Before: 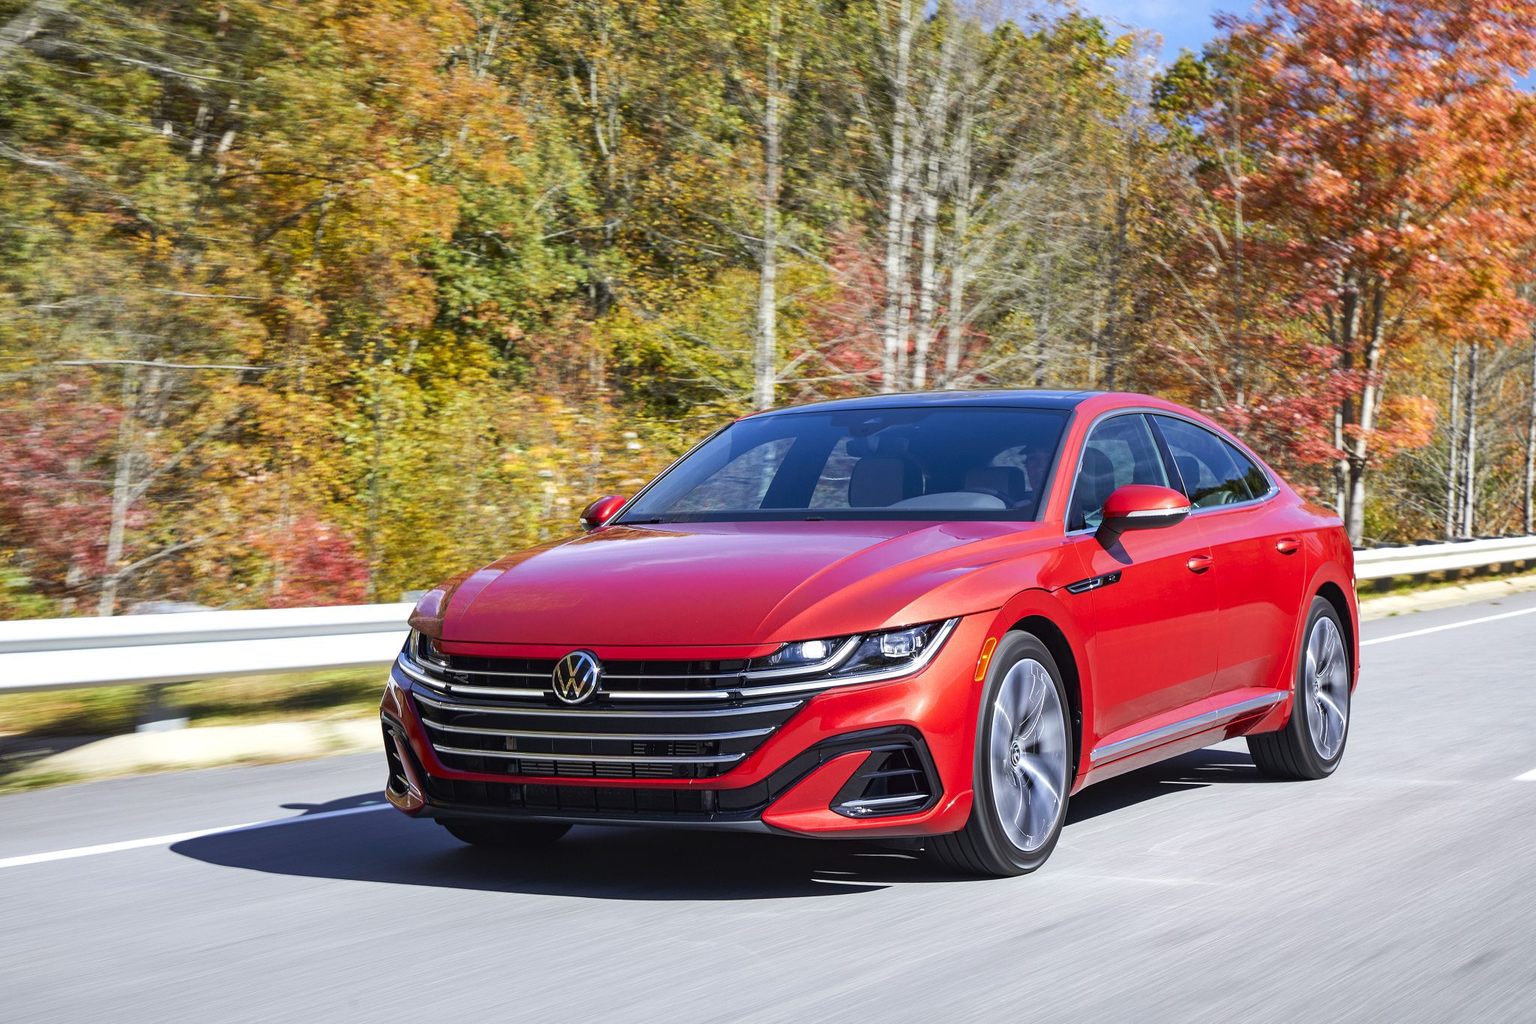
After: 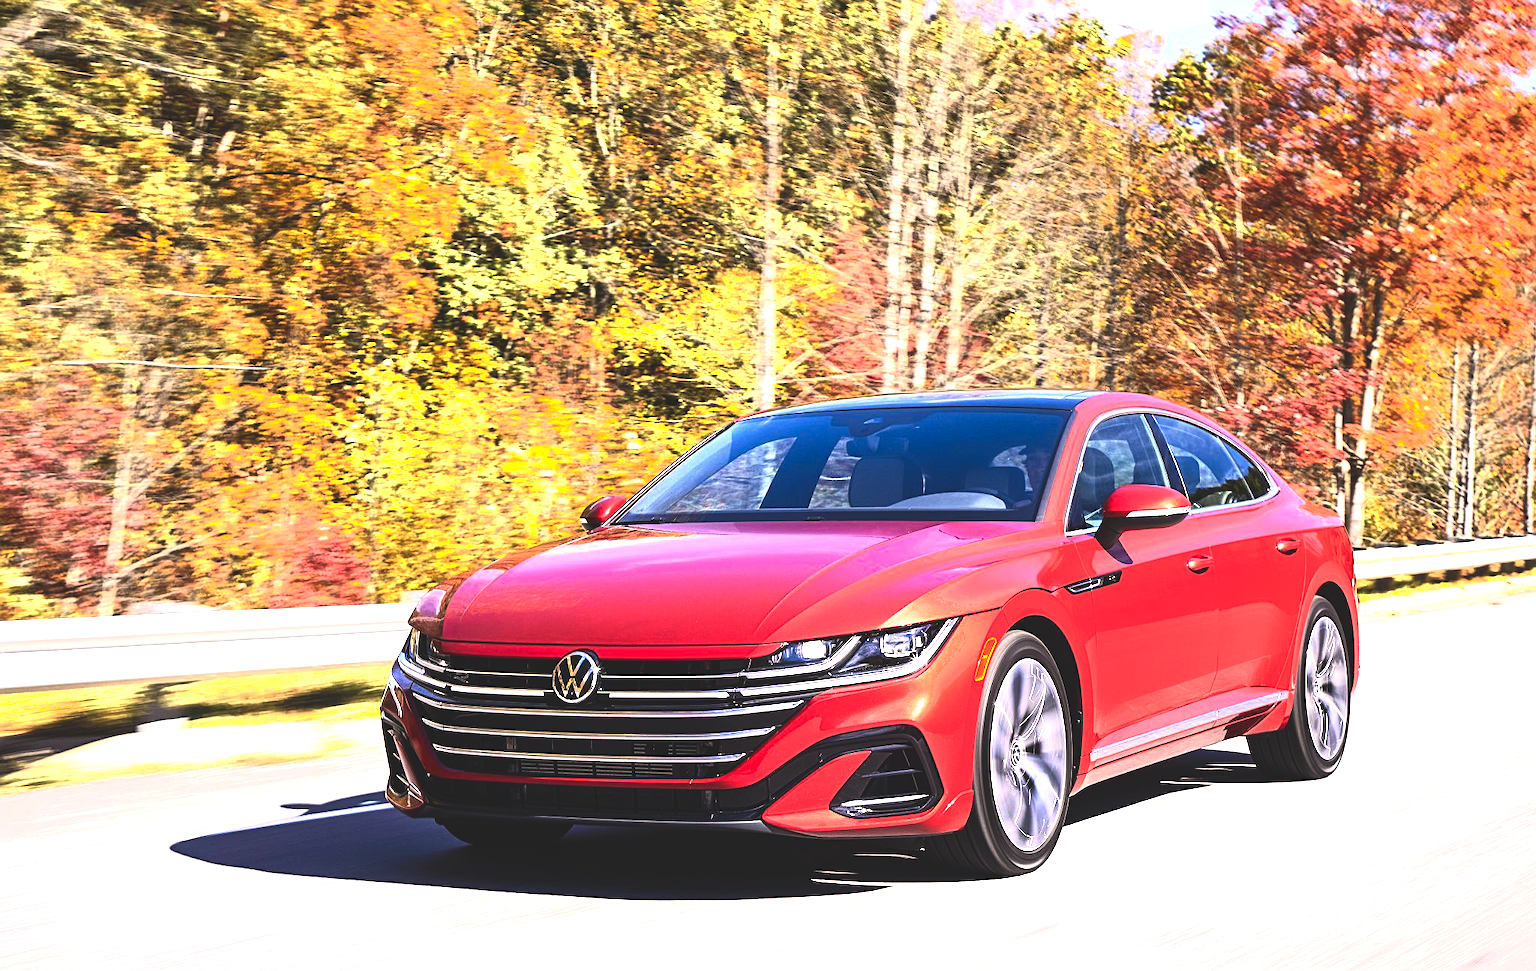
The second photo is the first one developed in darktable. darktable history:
shadows and highlights: shadows 0, highlights 40
exposure: black level correction 0, exposure 0.953 EV, compensate exposure bias true, compensate highlight preservation false
crop and rotate: top 0%, bottom 5.097%
color zones: curves: ch0 [(0, 0.485) (0.178, 0.476) (0.261, 0.623) (0.411, 0.403) (0.708, 0.603) (0.934, 0.412)]; ch1 [(0.003, 0.485) (0.149, 0.496) (0.229, 0.584) (0.326, 0.551) (0.484, 0.262) (0.757, 0.643)]
white balance: red 1.127, blue 0.943
contrast brightness saturation: contrast 0.22
sharpen: radius 2.167, amount 0.381, threshold 0
rgb curve: curves: ch0 [(0, 0.186) (0.314, 0.284) (0.775, 0.708) (1, 1)], compensate middle gray true, preserve colors none
